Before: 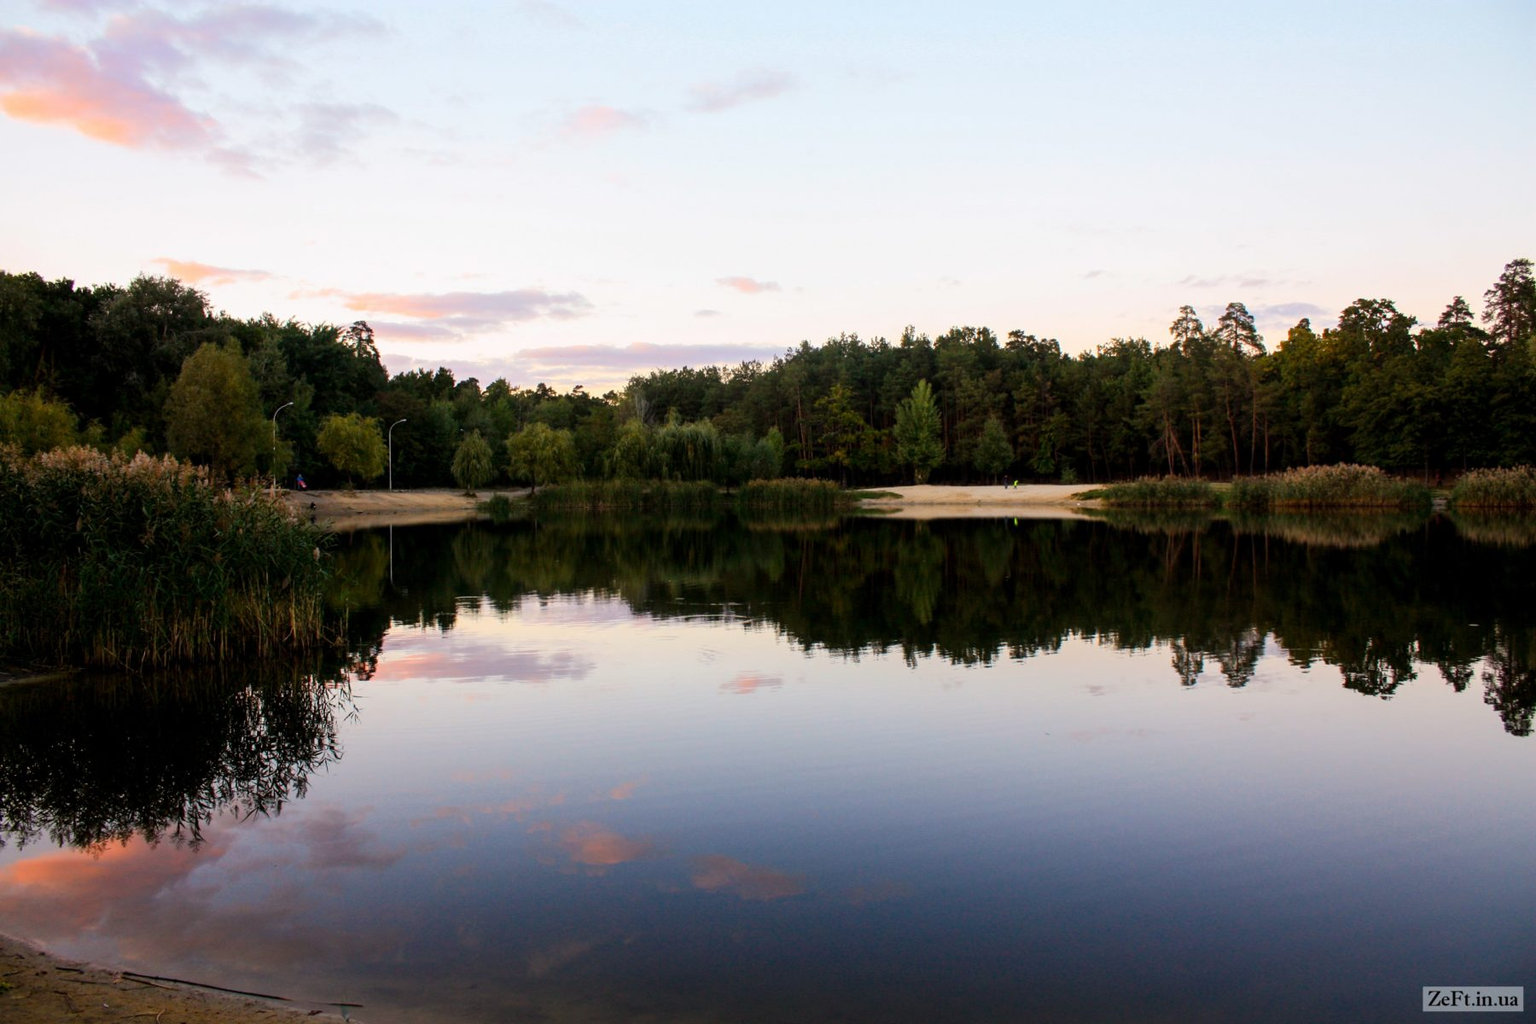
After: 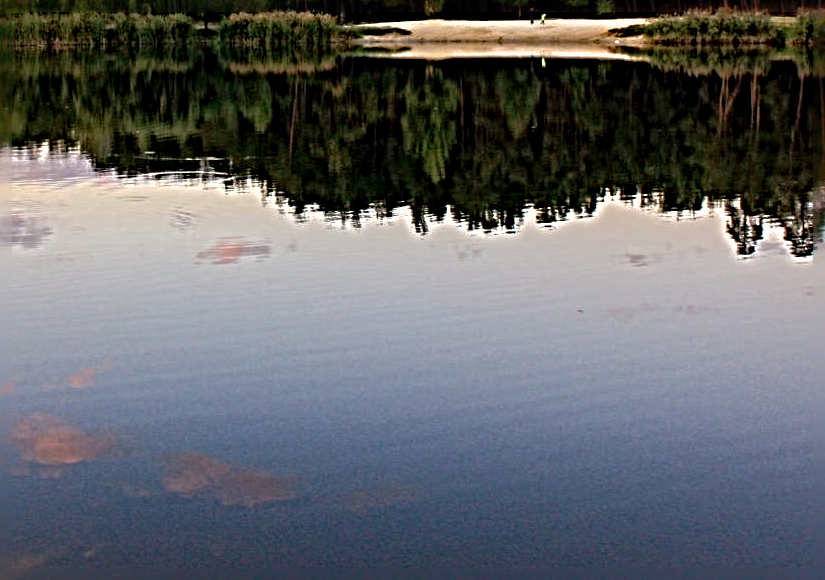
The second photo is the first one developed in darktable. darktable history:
shadows and highlights: on, module defaults
sharpen: radius 6.3, amount 1.8, threshold 0
crop: left 35.976%, top 45.819%, right 18.162%, bottom 5.807%
